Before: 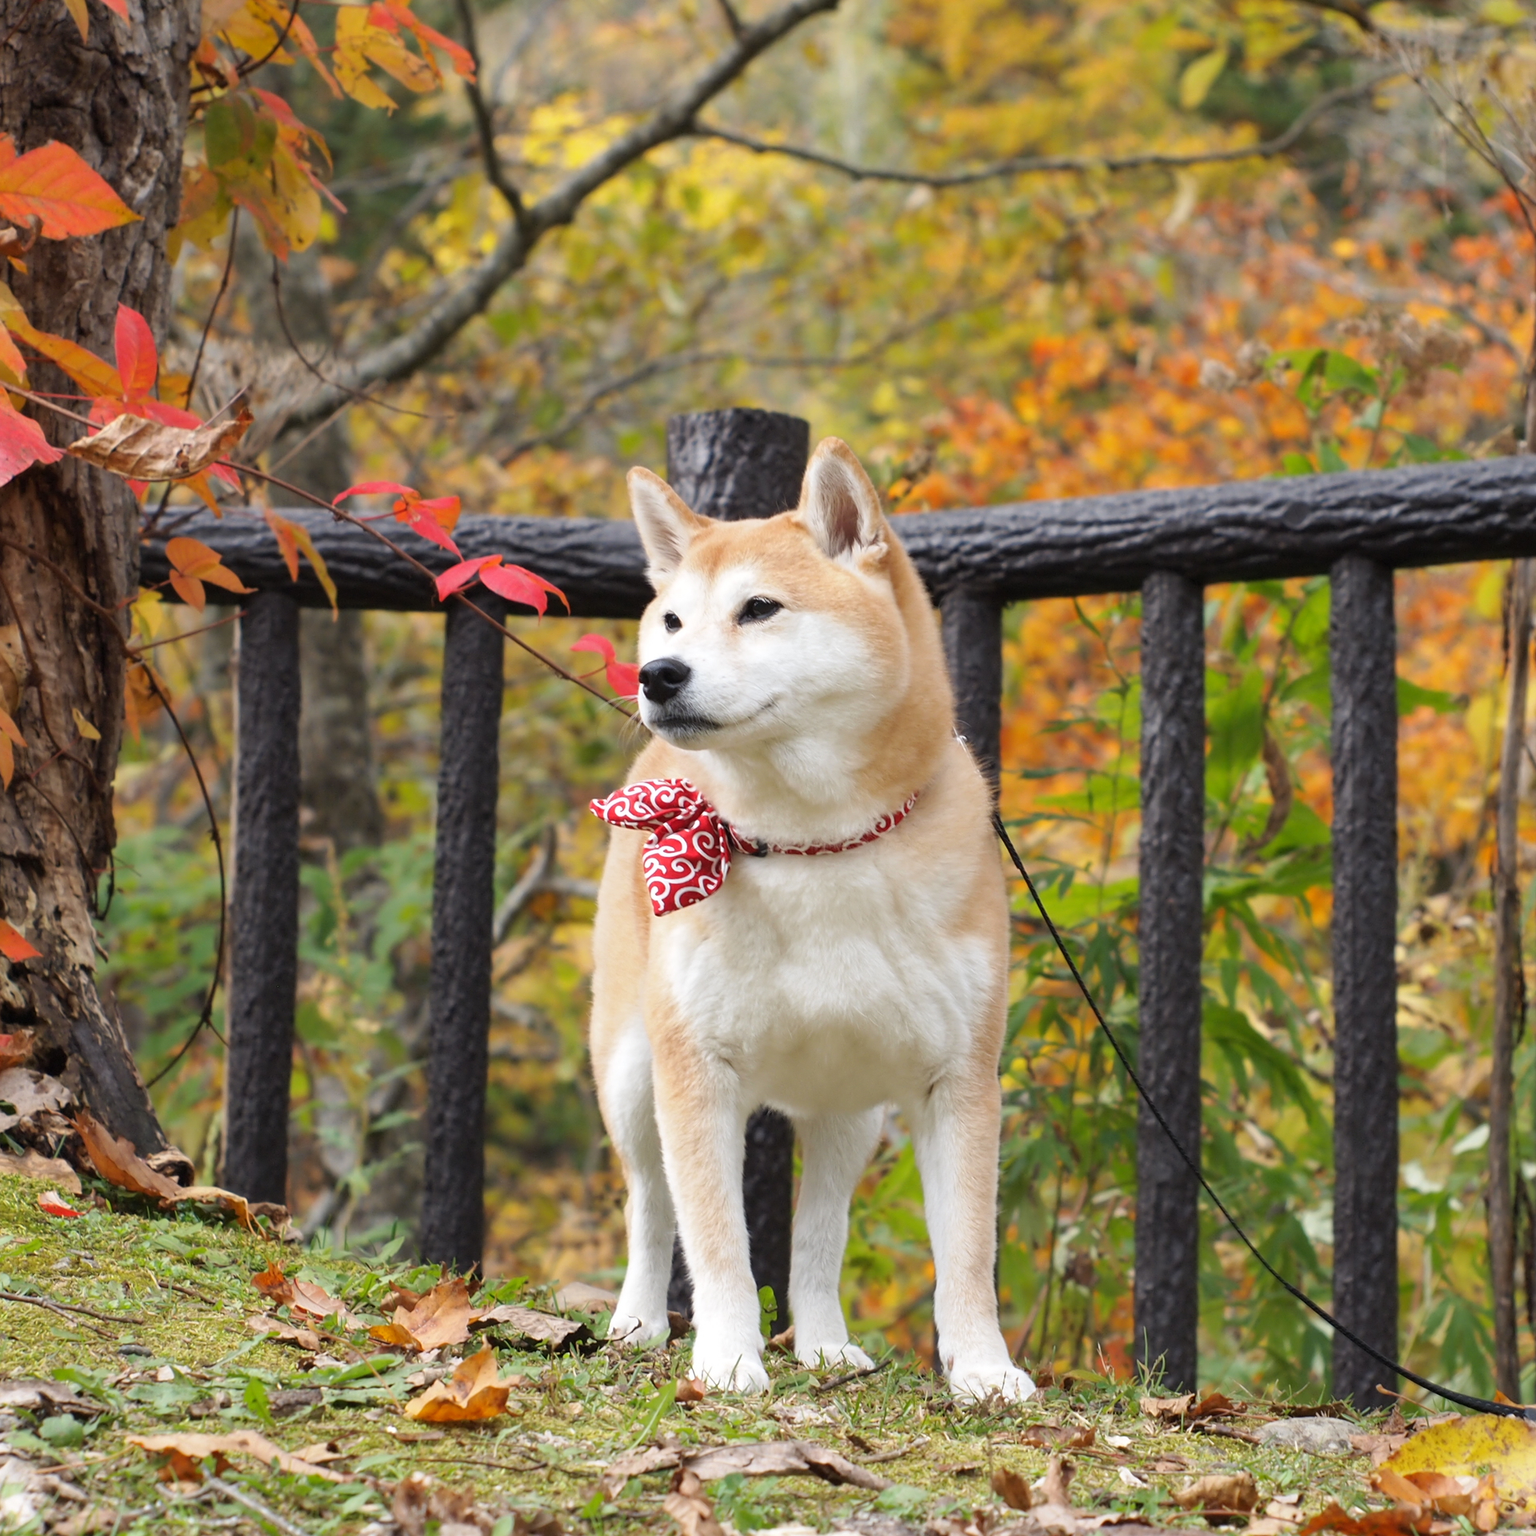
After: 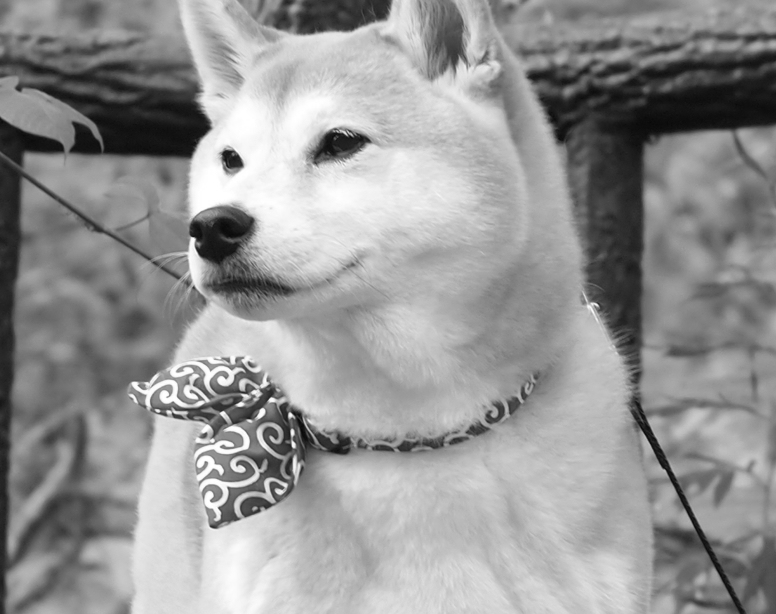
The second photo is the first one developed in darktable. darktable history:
crop: left 31.751%, top 32.172%, right 27.8%, bottom 35.83%
contrast brightness saturation: saturation -1
